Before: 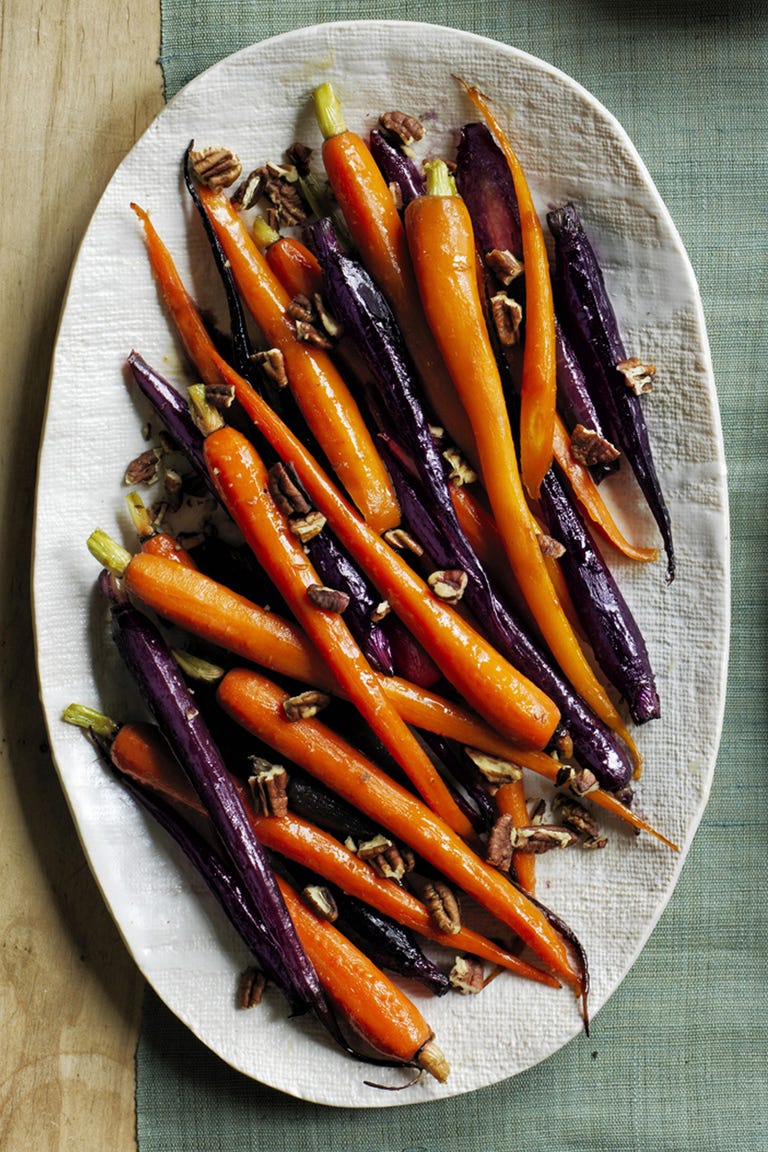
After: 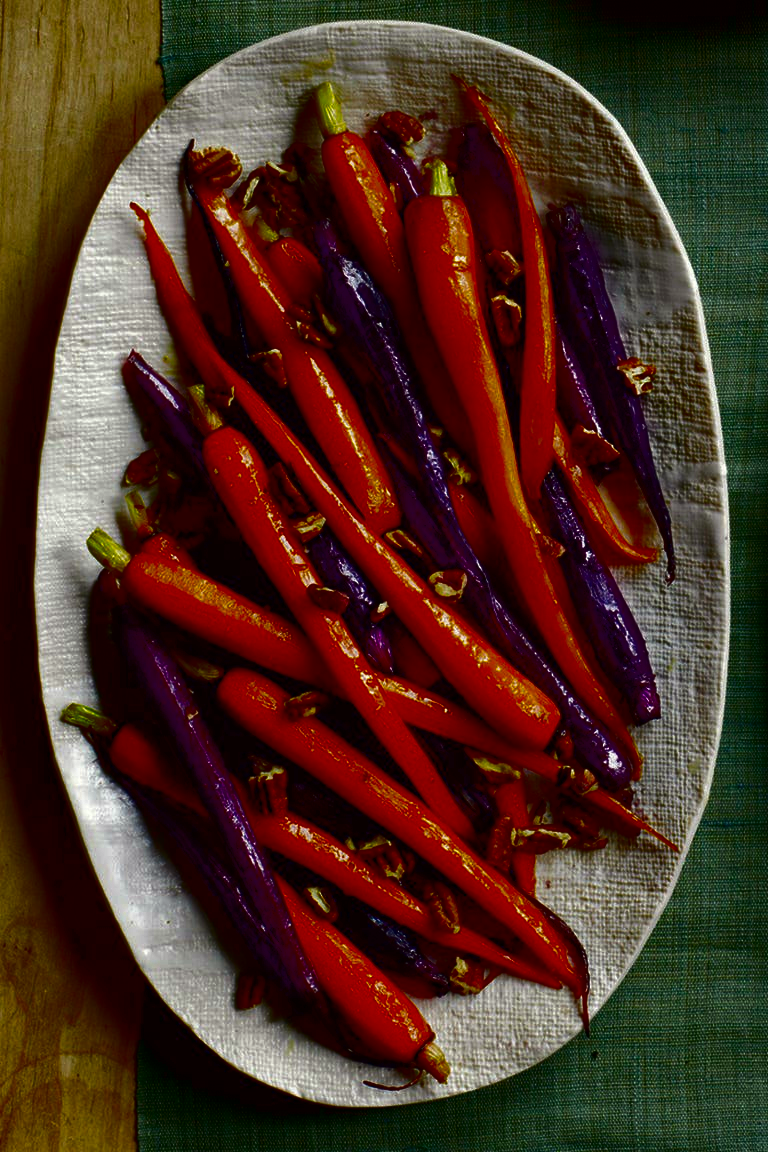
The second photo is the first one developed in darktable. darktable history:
color correction: highlights a* -1.19, highlights b* 4.54, shadows a* 3.51
contrast brightness saturation: brightness -0.995, saturation 0.984
